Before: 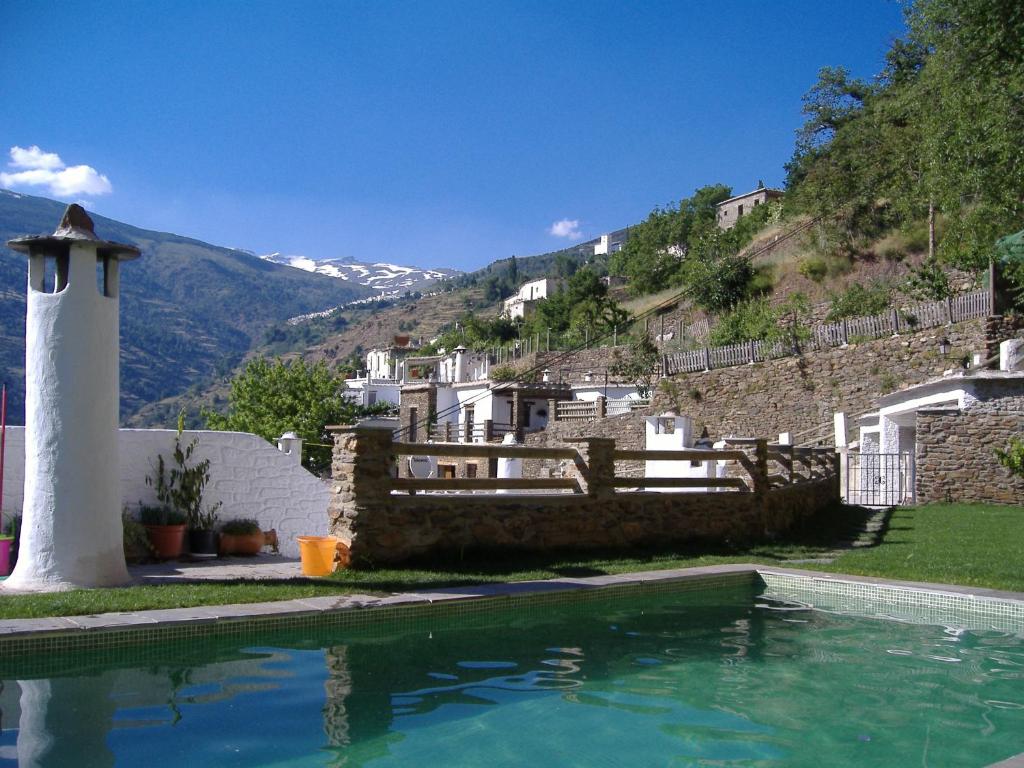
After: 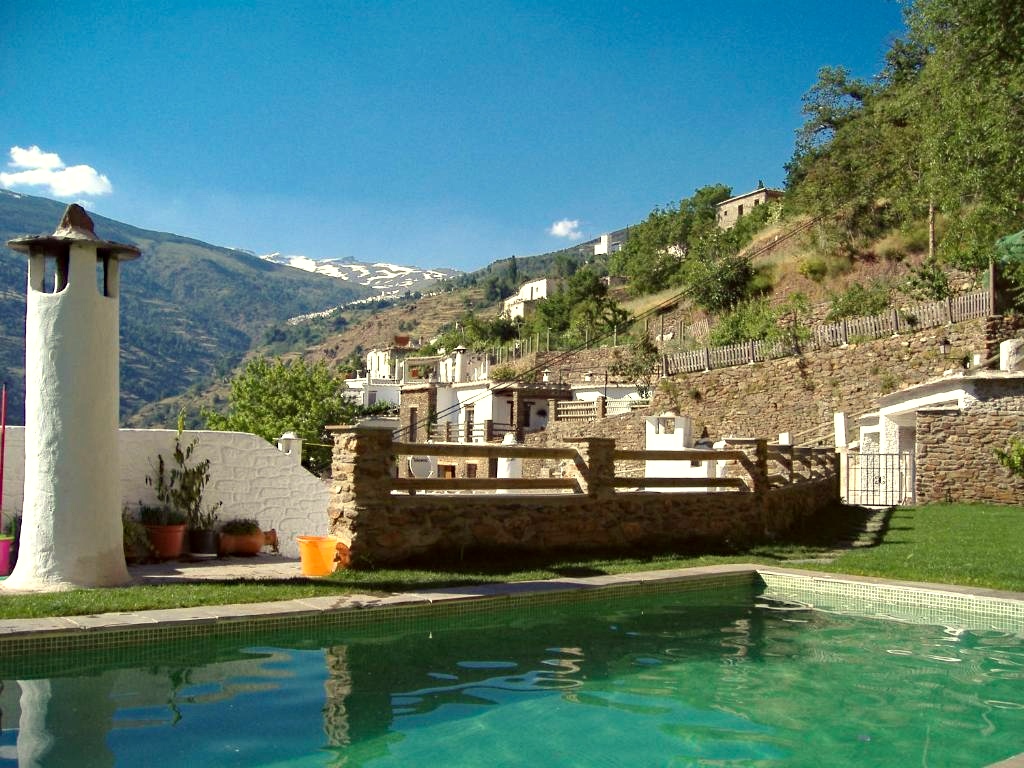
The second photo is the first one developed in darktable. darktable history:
color correction: highlights a* -4.98, highlights b* -3.76, shadows a* 3.83, shadows b* 4.08
haze removal: compatibility mode true, adaptive false
exposure: exposure 0.6 EV, compensate highlight preservation false
white balance: red 1.08, blue 0.791
